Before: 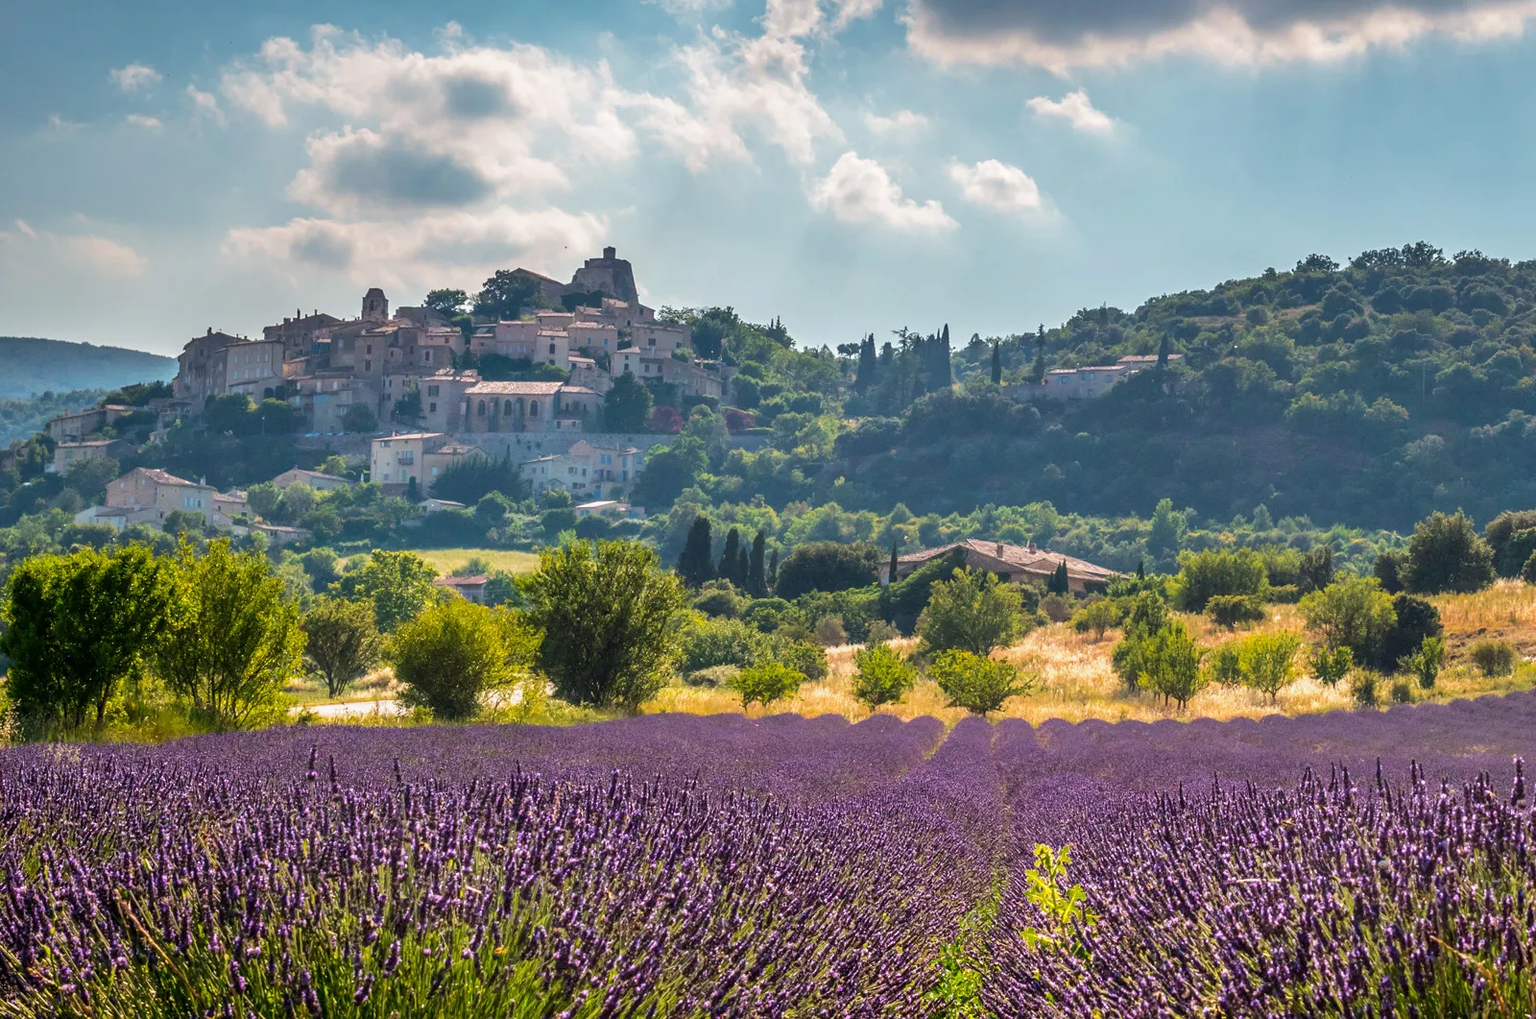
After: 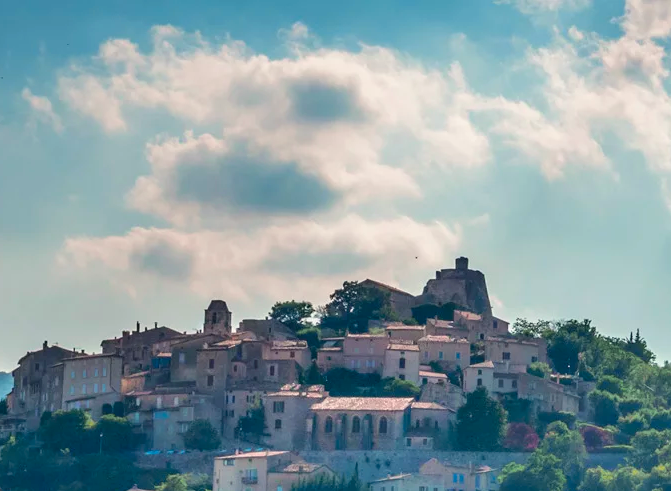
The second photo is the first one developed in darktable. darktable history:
vibrance: vibrance 67%
white balance: red 1.009, blue 0.985
crop and rotate: left 10.817%, top 0.062%, right 47.194%, bottom 53.626%
tone curve: curves: ch0 [(0, 0) (0.068, 0.012) (0.183, 0.089) (0.341, 0.283) (0.547, 0.532) (0.828, 0.815) (1, 0.983)]; ch1 [(0, 0) (0.23, 0.166) (0.34, 0.308) (0.371, 0.337) (0.429, 0.411) (0.477, 0.462) (0.499, 0.498) (0.529, 0.537) (0.559, 0.582) (0.743, 0.798) (1, 1)]; ch2 [(0, 0) (0.431, 0.414) (0.498, 0.503) (0.524, 0.528) (0.568, 0.546) (0.6, 0.597) (0.634, 0.645) (0.728, 0.742) (1, 1)], color space Lab, independent channels, preserve colors none
